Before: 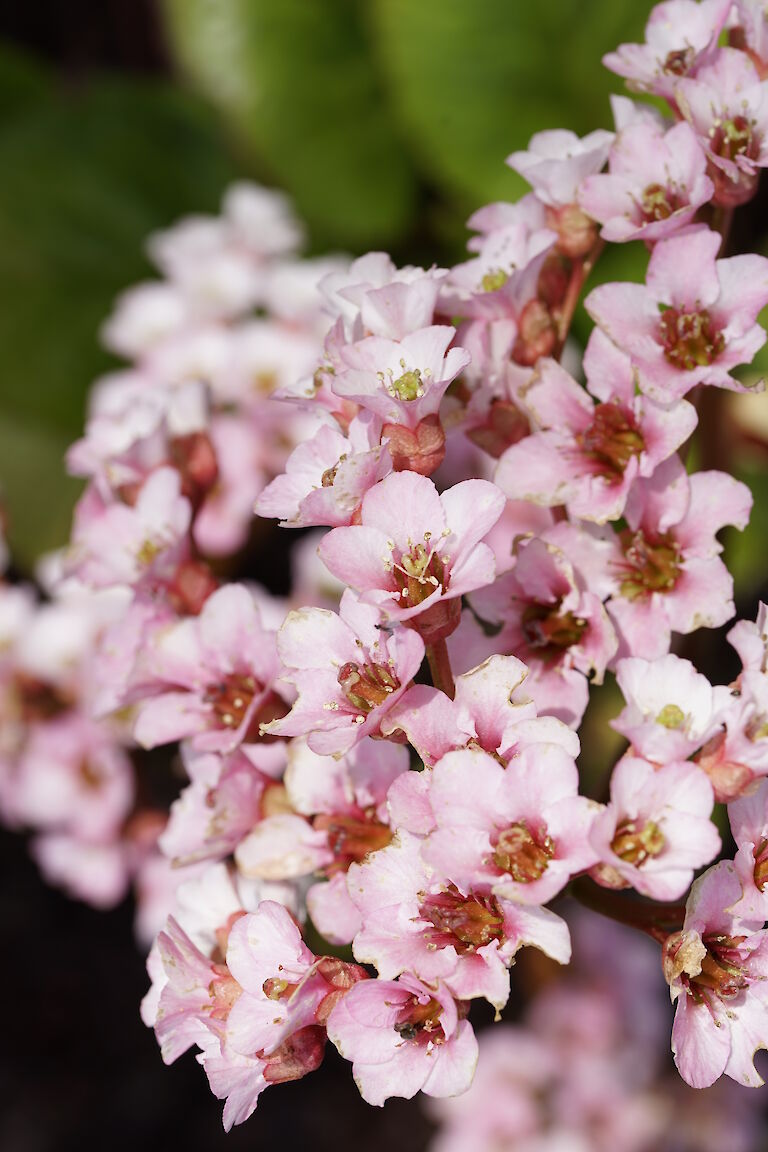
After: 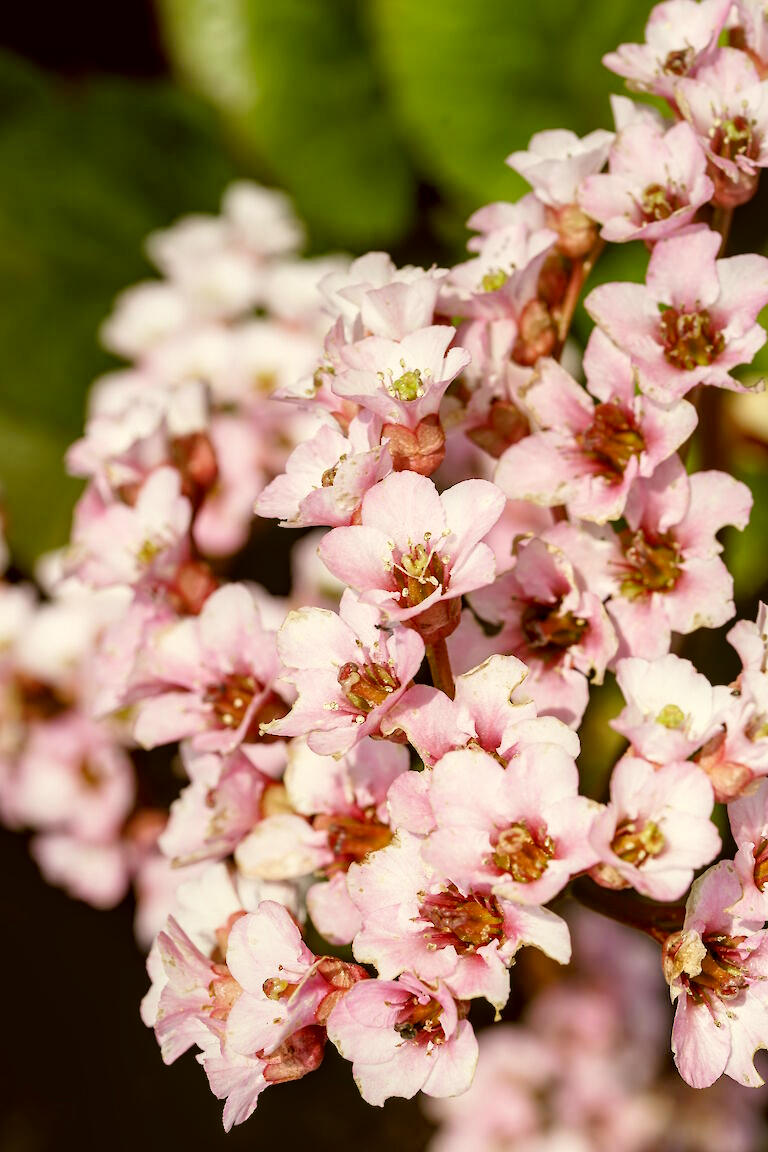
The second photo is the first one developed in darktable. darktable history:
filmic rgb: black relative exposure -9.36 EV, white relative exposure 3.06 EV, threshold 5.95 EV, hardness 6.17, enable highlight reconstruction true
local contrast: on, module defaults
exposure: black level correction 0.005, exposure 0.418 EV, compensate highlight preservation false
color correction: highlights a* -1.27, highlights b* 10.07, shadows a* 0.904, shadows b* 19.5
